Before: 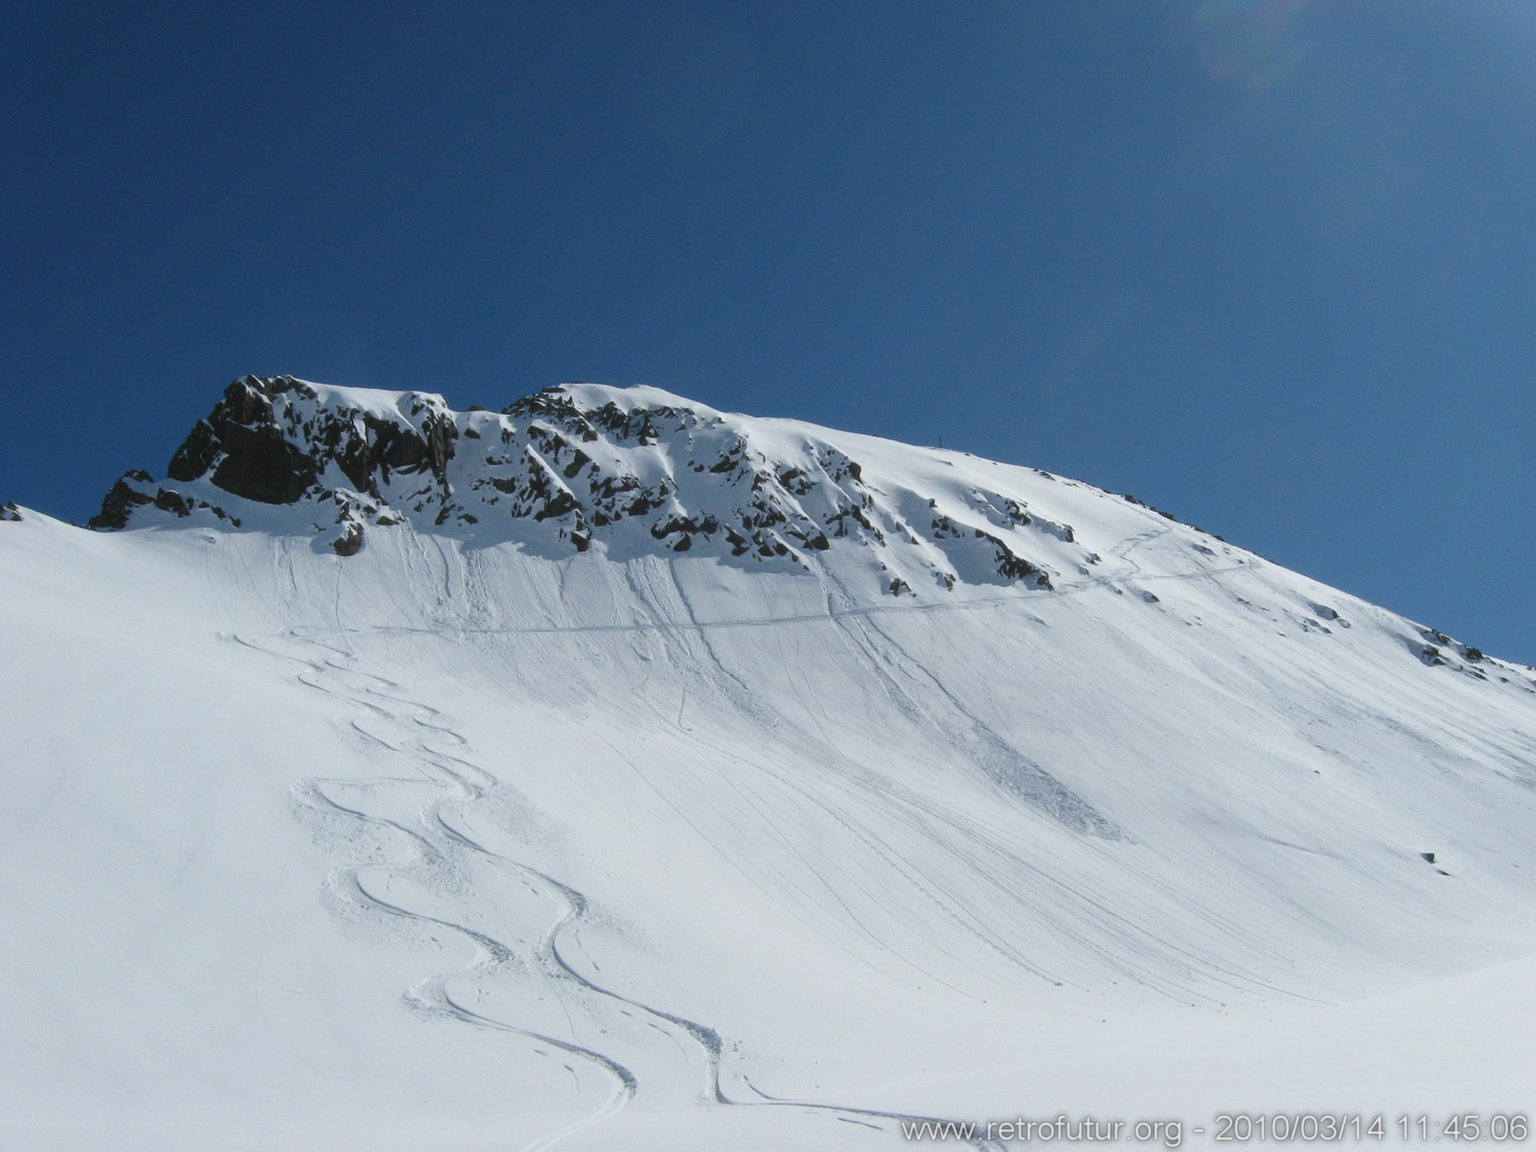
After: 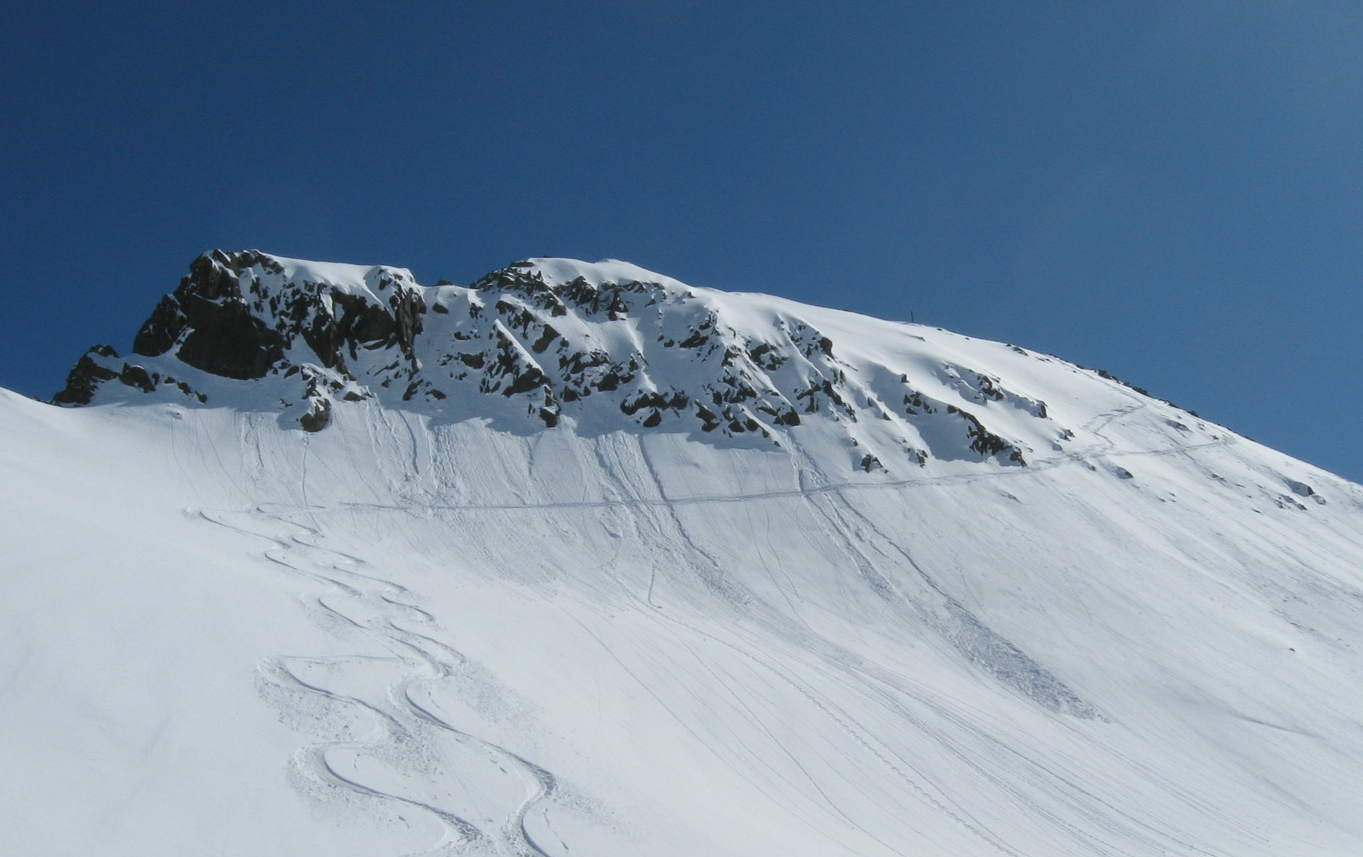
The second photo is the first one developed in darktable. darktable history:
crop and rotate: left 2.343%, top 11.153%, right 9.609%, bottom 15.089%
